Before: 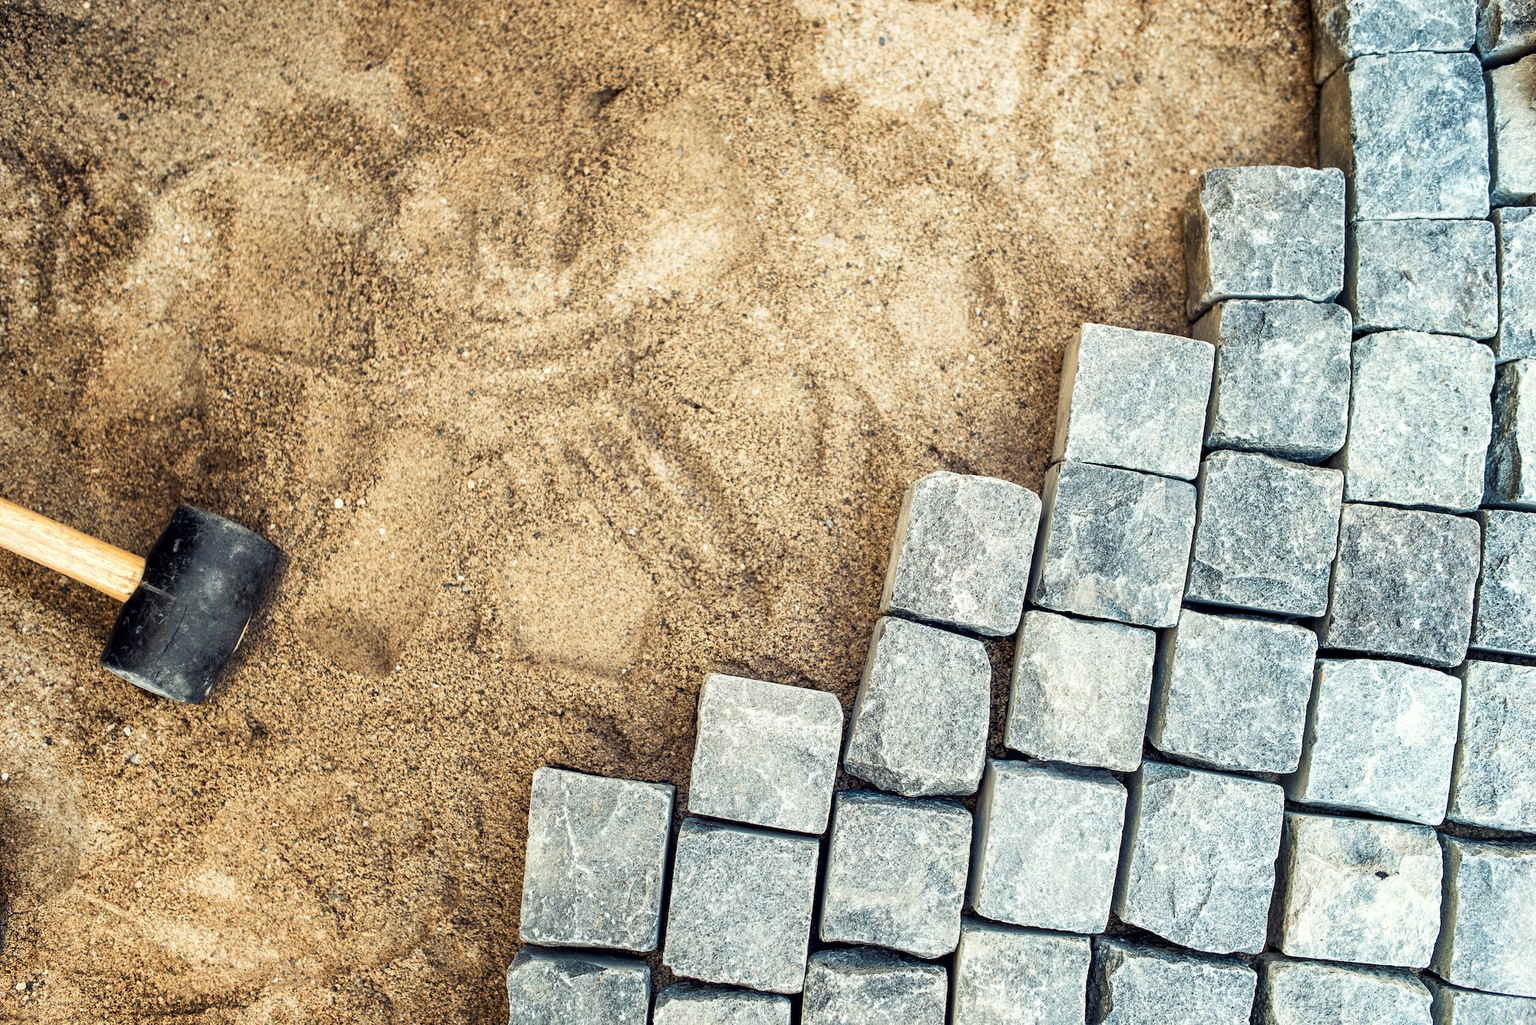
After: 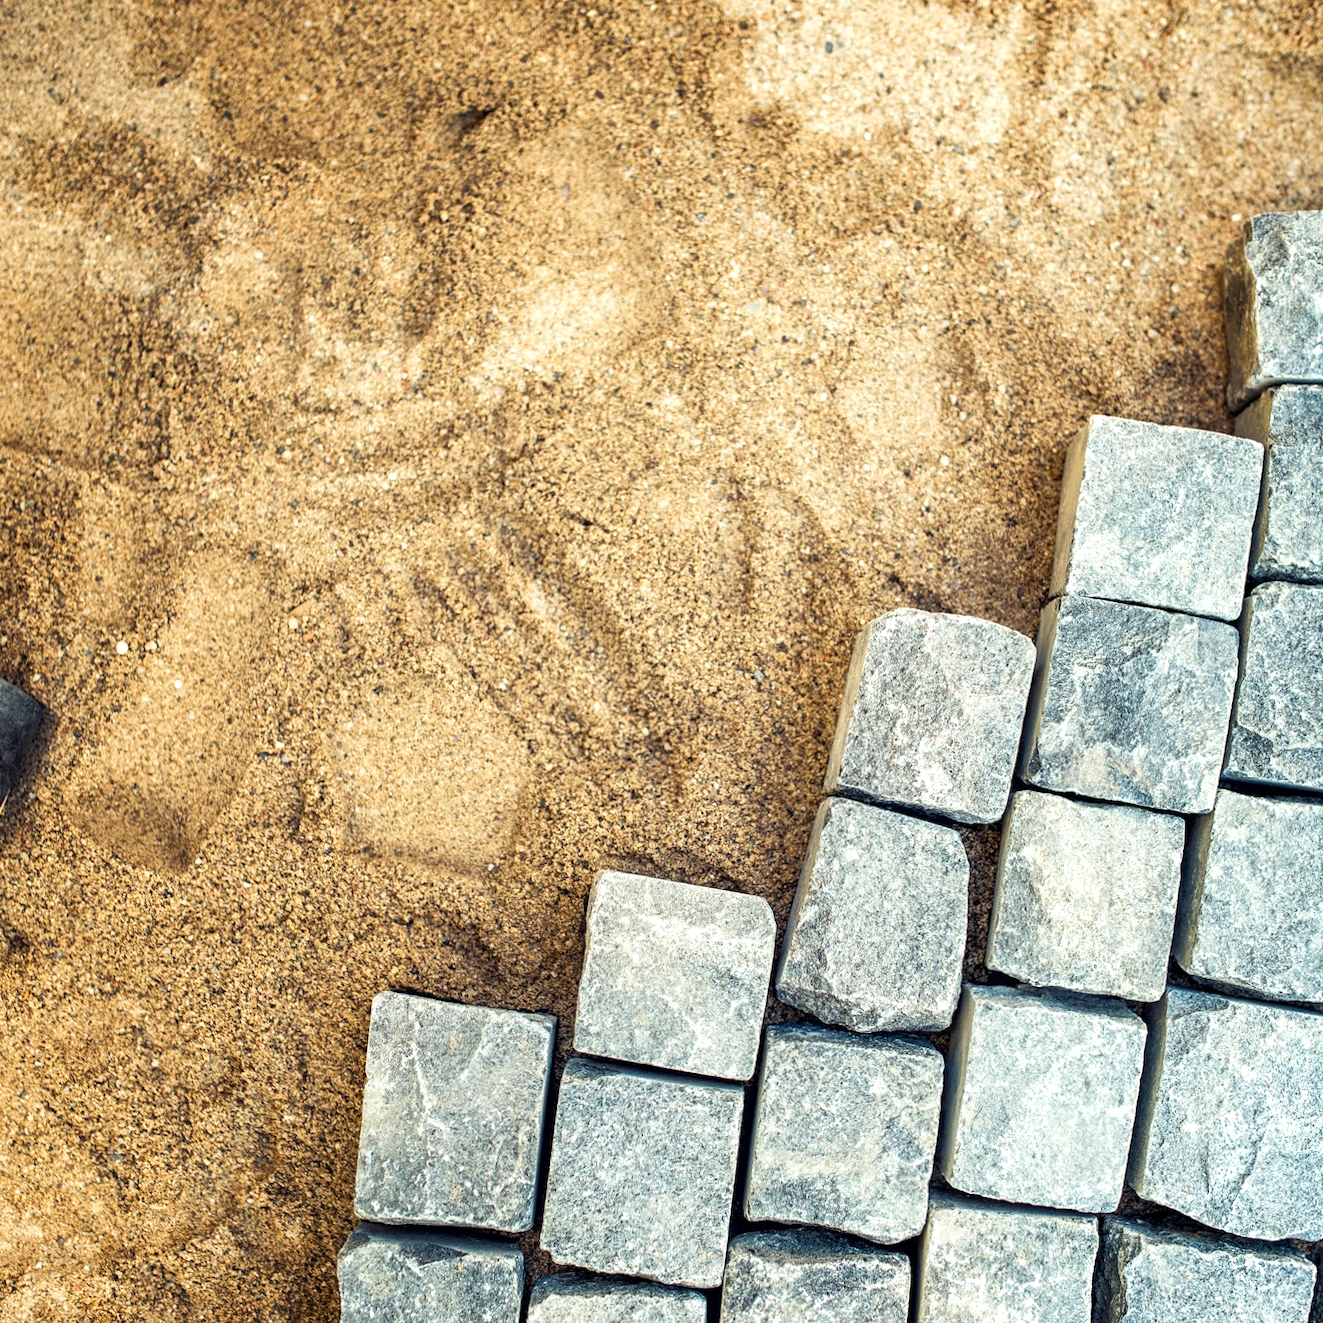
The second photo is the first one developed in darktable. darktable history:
exposure: exposure 0.02 EV, compensate highlight preservation false
crop: left 15.419%, right 17.914%
rotate and perspective: rotation 0.192°, lens shift (horizontal) -0.015, crop left 0.005, crop right 0.996, crop top 0.006, crop bottom 0.99
color balance: contrast 6.48%, output saturation 113.3%
